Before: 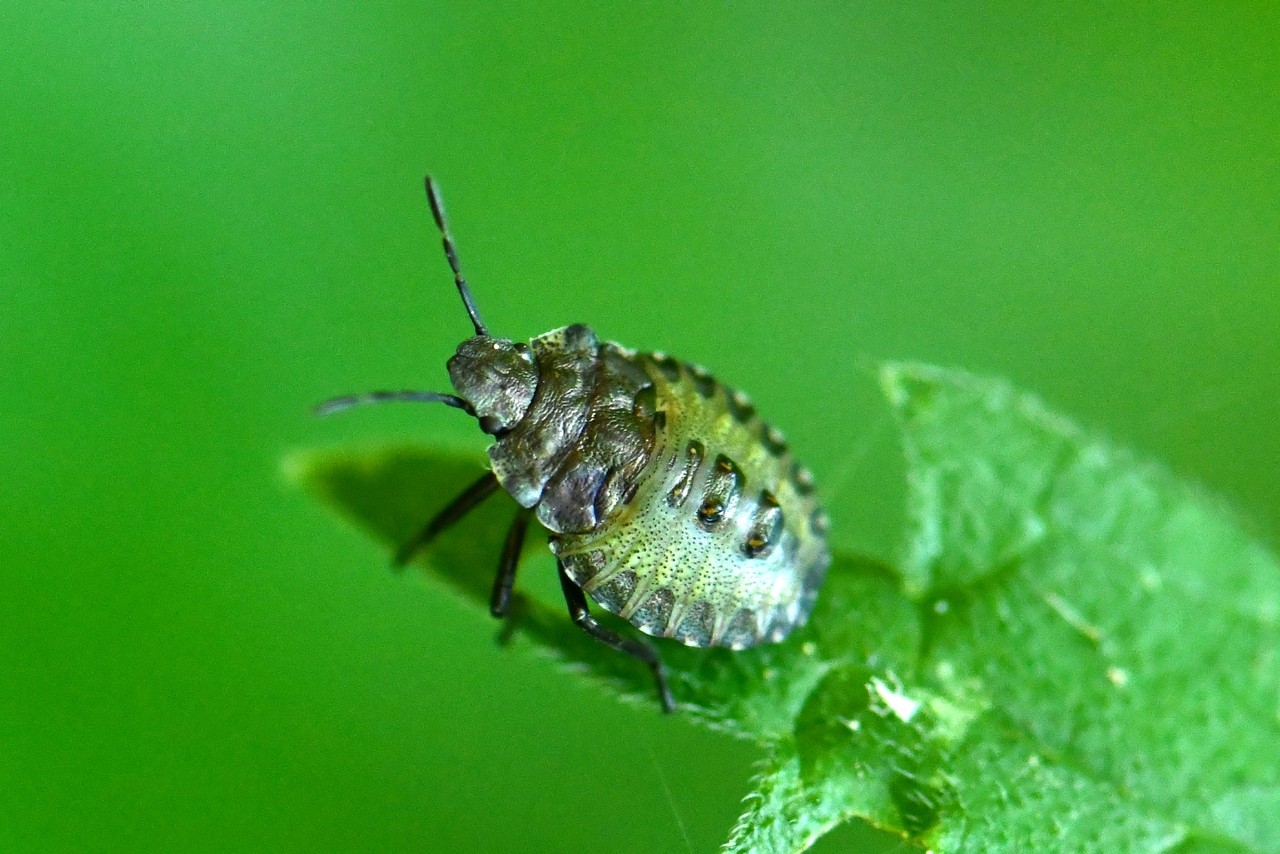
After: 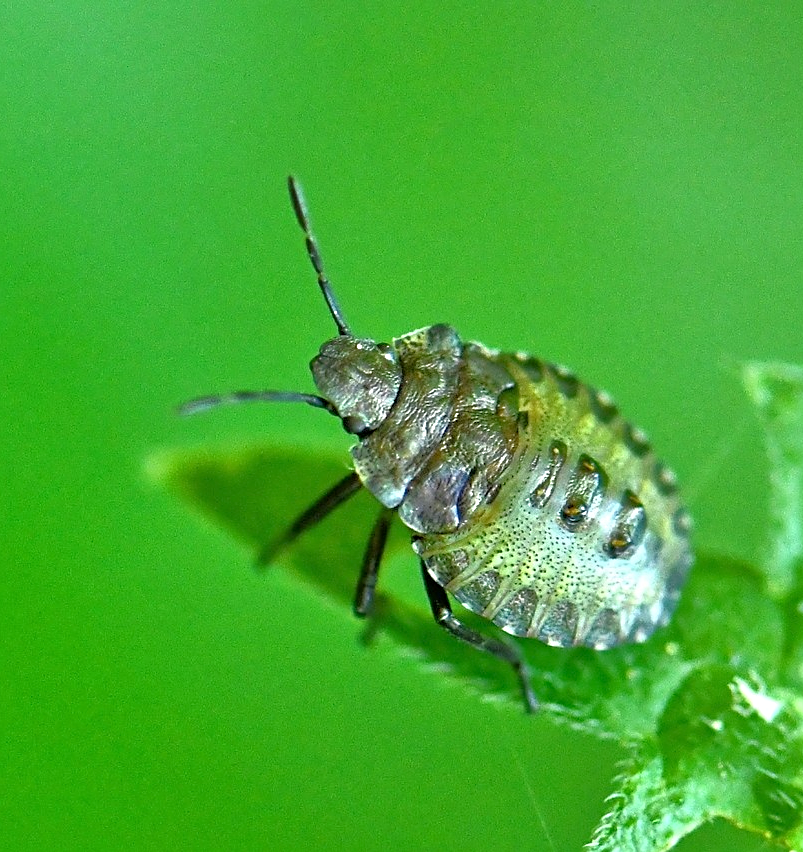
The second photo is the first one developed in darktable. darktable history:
sharpen: on, module defaults
tone equalizer: -7 EV 0.142 EV, -6 EV 0.636 EV, -5 EV 1.14 EV, -4 EV 1.35 EV, -3 EV 1.17 EV, -2 EV 0.6 EV, -1 EV 0.153 EV
crop: left 10.737%, right 26.458%
